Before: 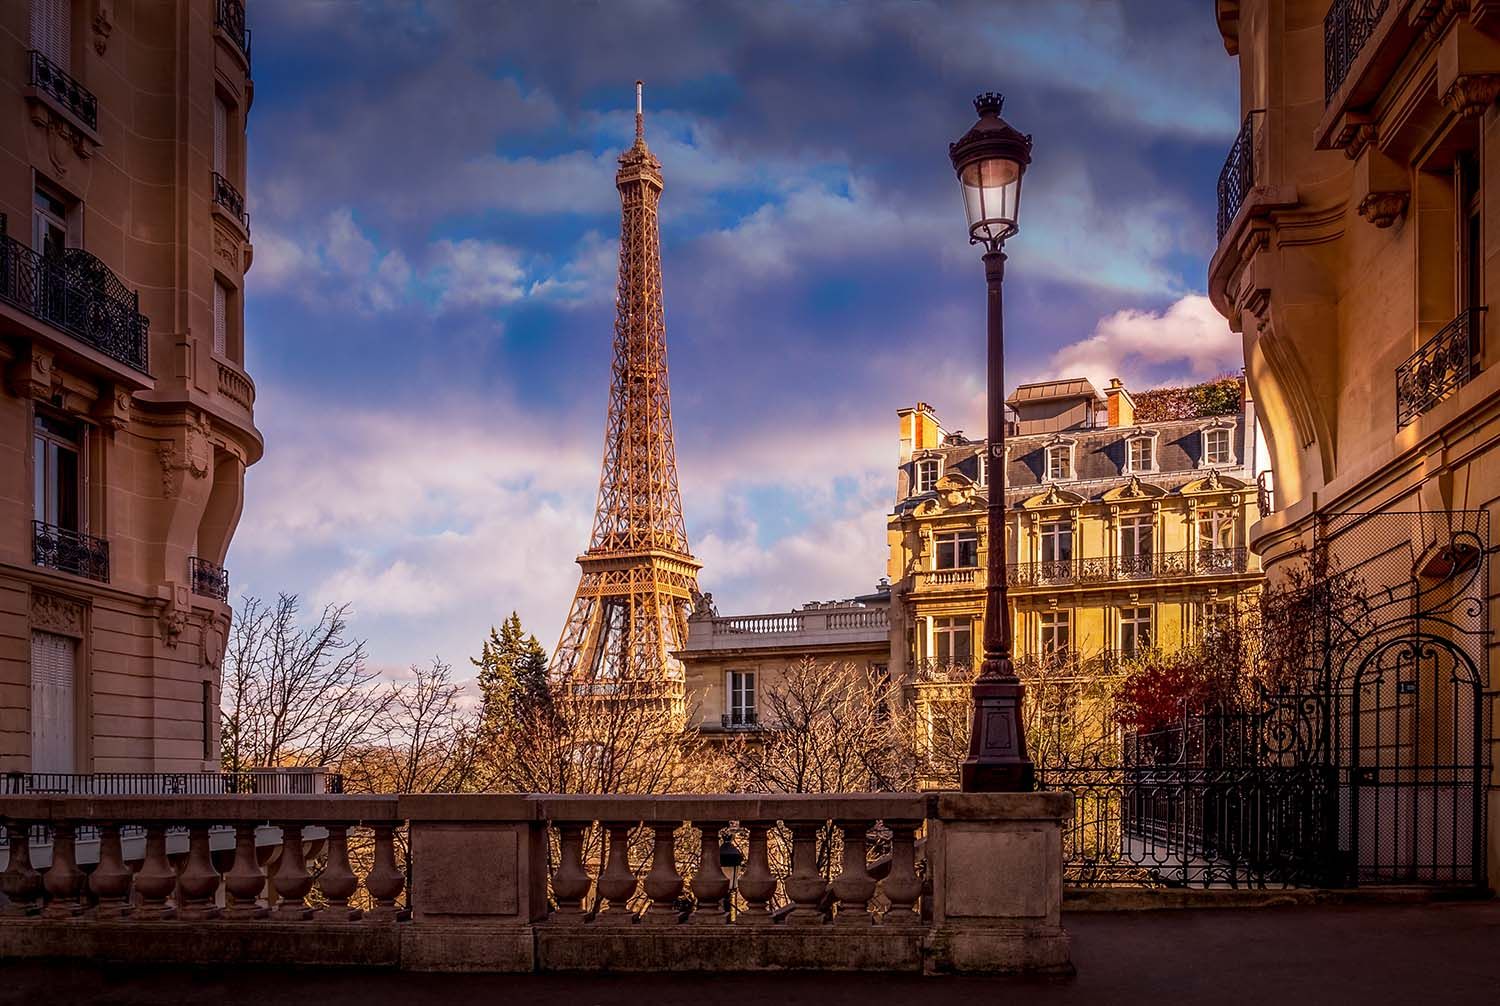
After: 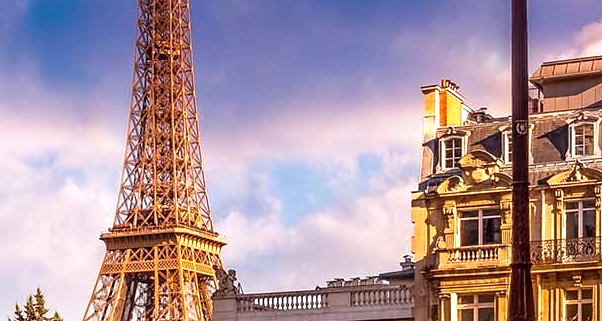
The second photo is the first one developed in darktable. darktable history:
crop: left 31.739%, top 32.176%, right 27.465%, bottom 35.666%
tone equalizer: -8 EV -0.411 EV, -7 EV -0.392 EV, -6 EV -0.357 EV, -5 EV -0.208 EV, -3 EV 0.243 EV, -2 EV 0.31 EV, -1 EV 0.386 EV, +0 EV 0.414 EV
